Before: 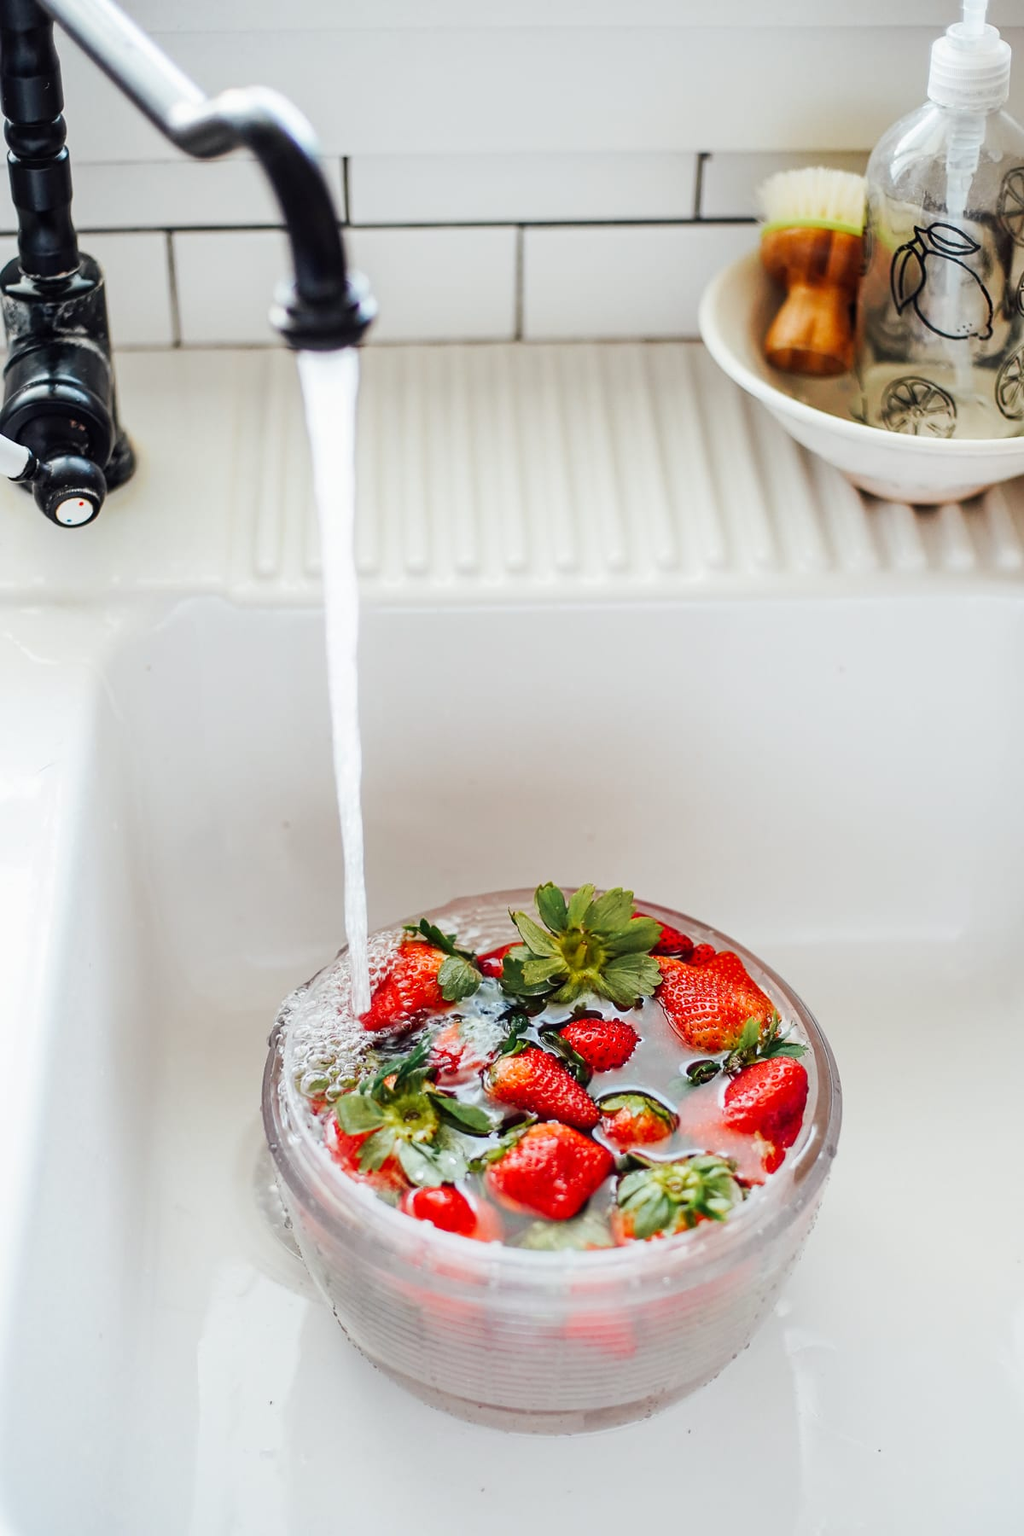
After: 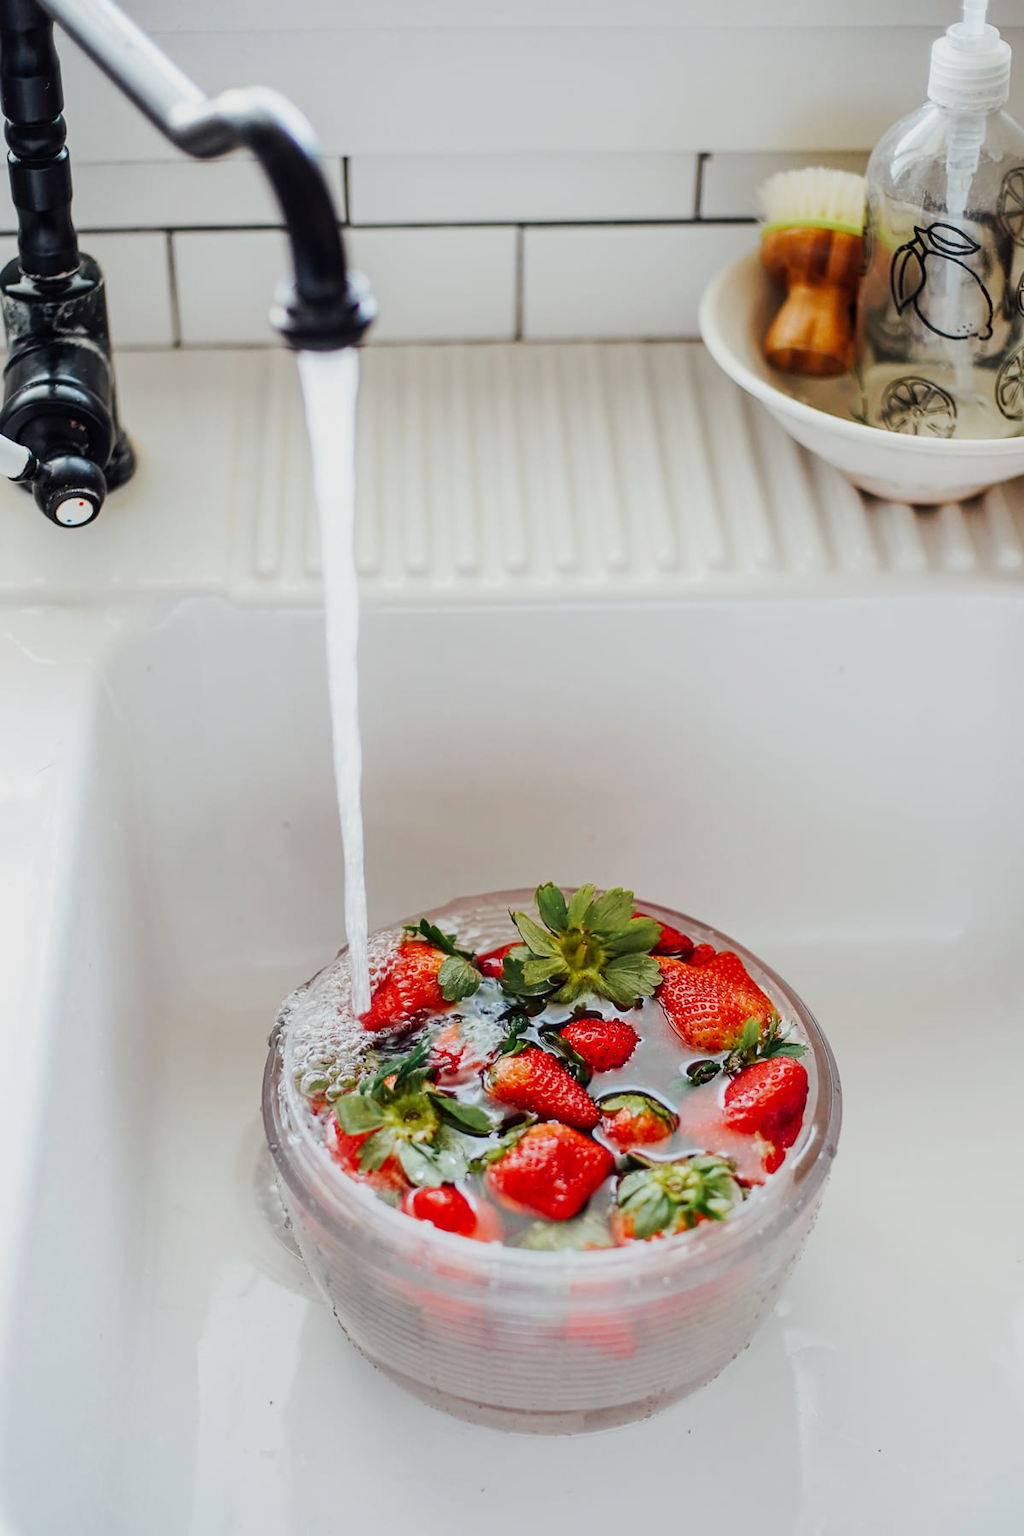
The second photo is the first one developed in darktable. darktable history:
exposure: exposure -0.27 EV, compensate exposure bias true, compensate highlight preservation false
